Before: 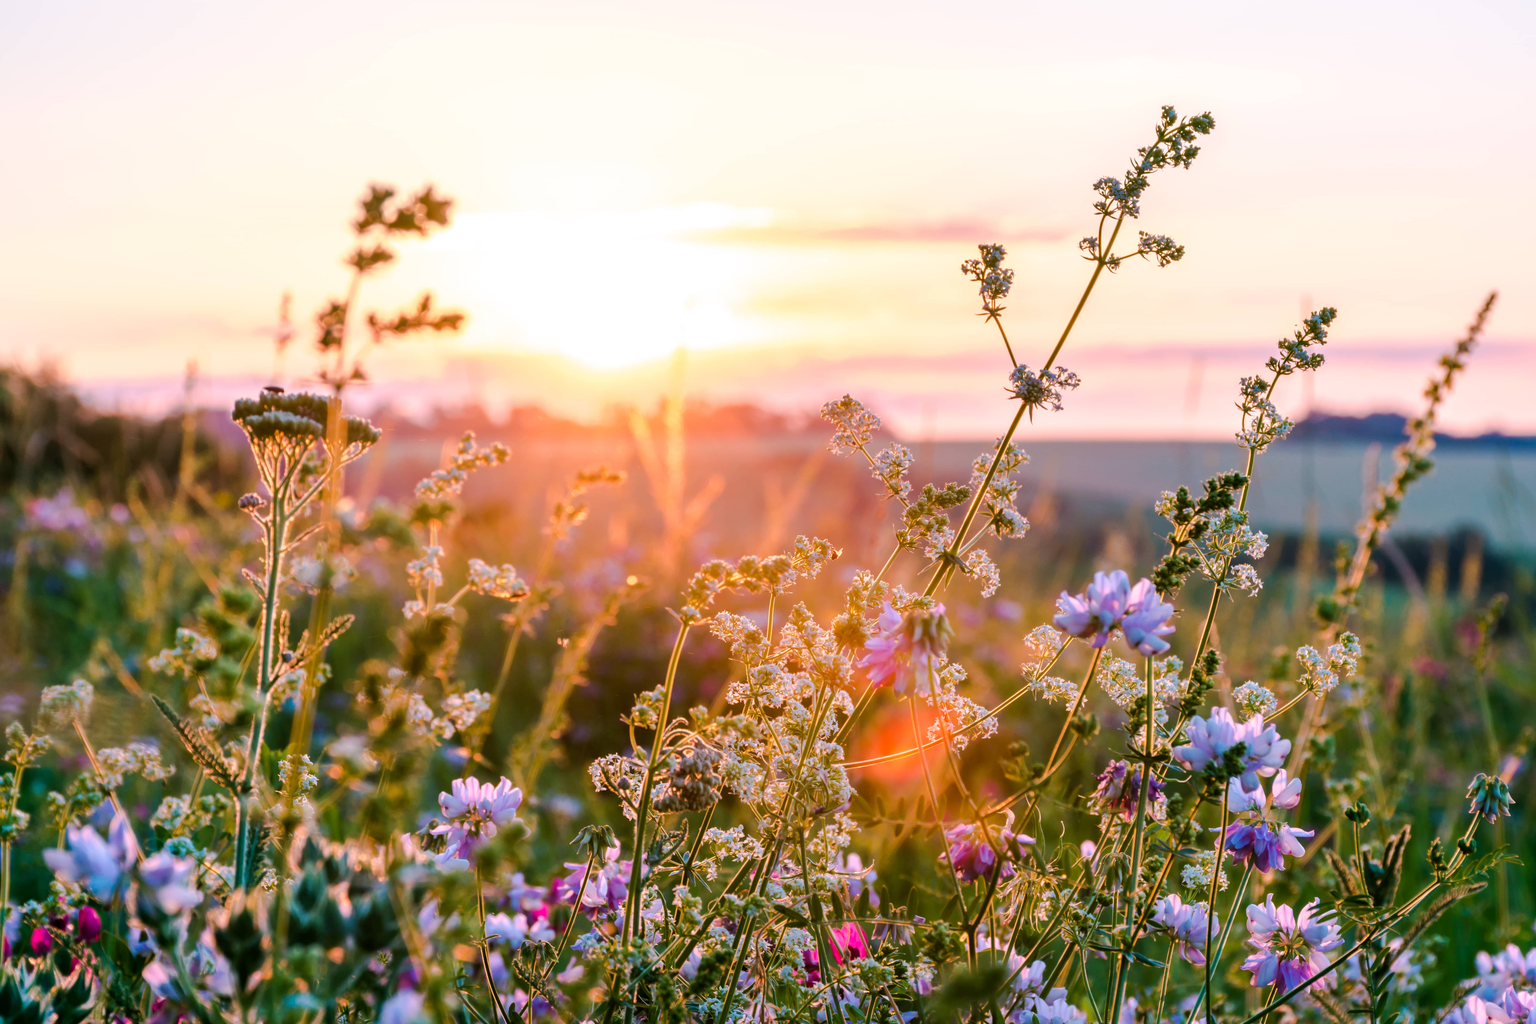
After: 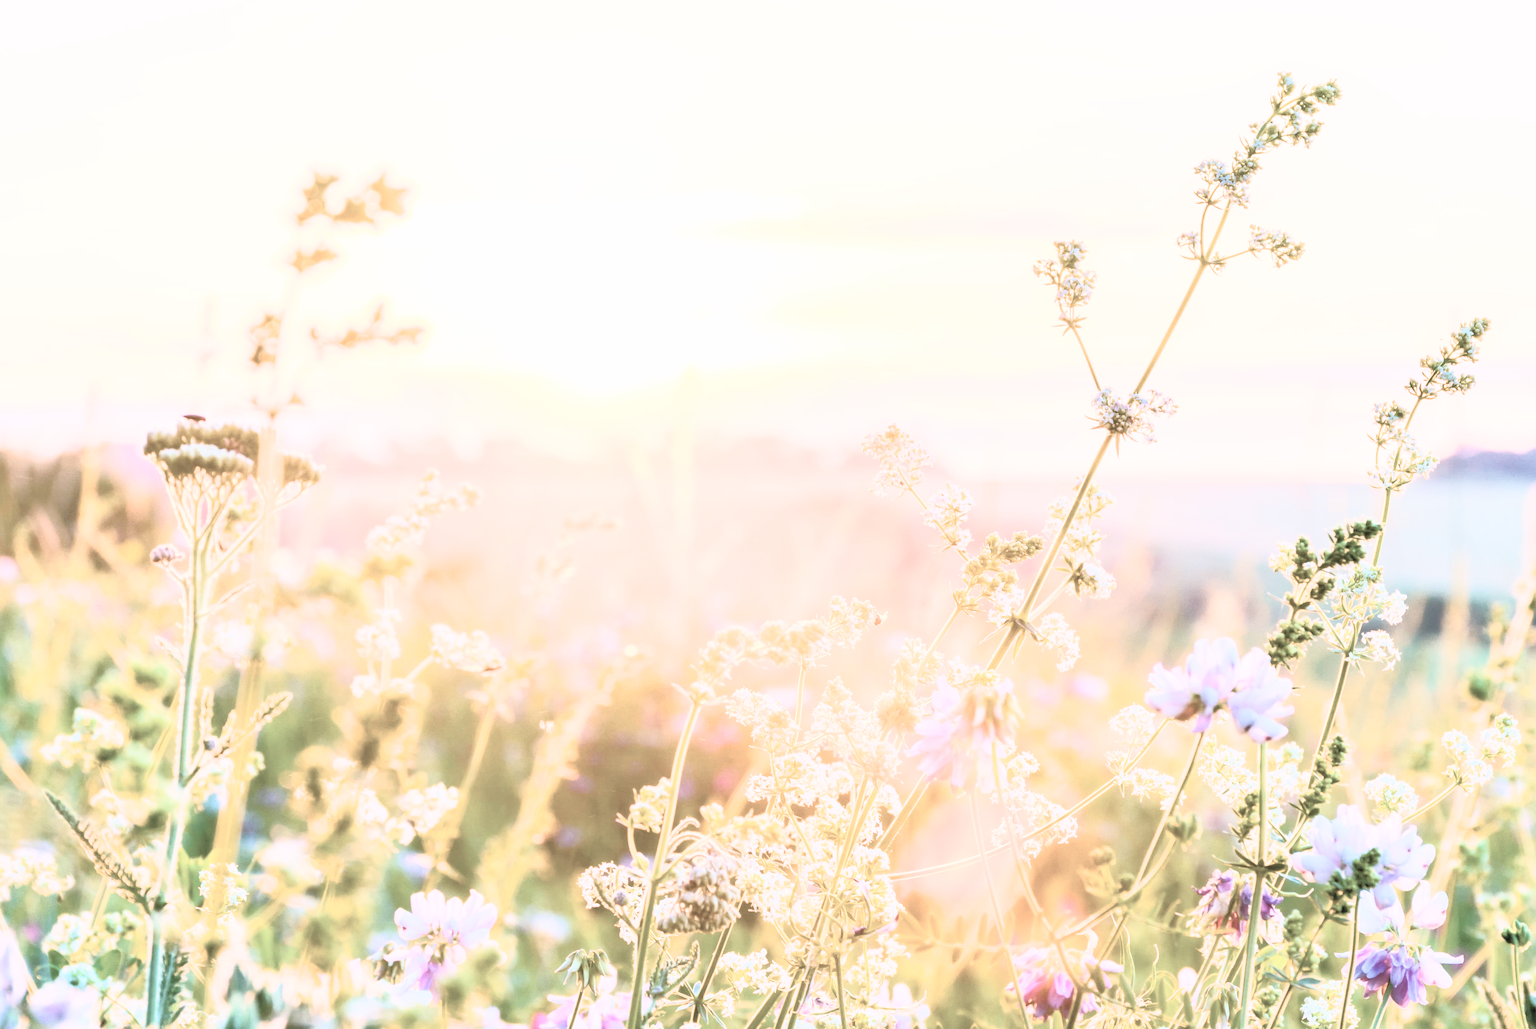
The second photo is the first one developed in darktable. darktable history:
crop and rotate: left 7.525%, top 4.661%, right 10.529%, bottom 12.961%
contrast brightness saturation: contrast 0.382, brightness 0.526
exposure: black level correction 0, exposure 1.617 EV, compensate highlight preservation false
color balance rgb: power › luminance 1.266%, perceptual saturation grading › global saturation 20.285%, perceptual saturation grading › highlights -19.726%, perceptual saturation grading › shadows 29.502%, contrast -10.597%
color correction: highlights b* 0.053, saturation 0.487
filmic rgb: black relative exposure -7.49 EV, white relative exposure 4.99 EV, hardness 3.33, contrast 1.297
tone equalizer: -7 EV 0.165 EV, -6 EV 0.568 EV, -5 EV 1.11 EV, -4 EV 1.33 EV, -3 EV 1.15 EV, -2 EV 0.6 EV, -1 EV 0.153 EV
